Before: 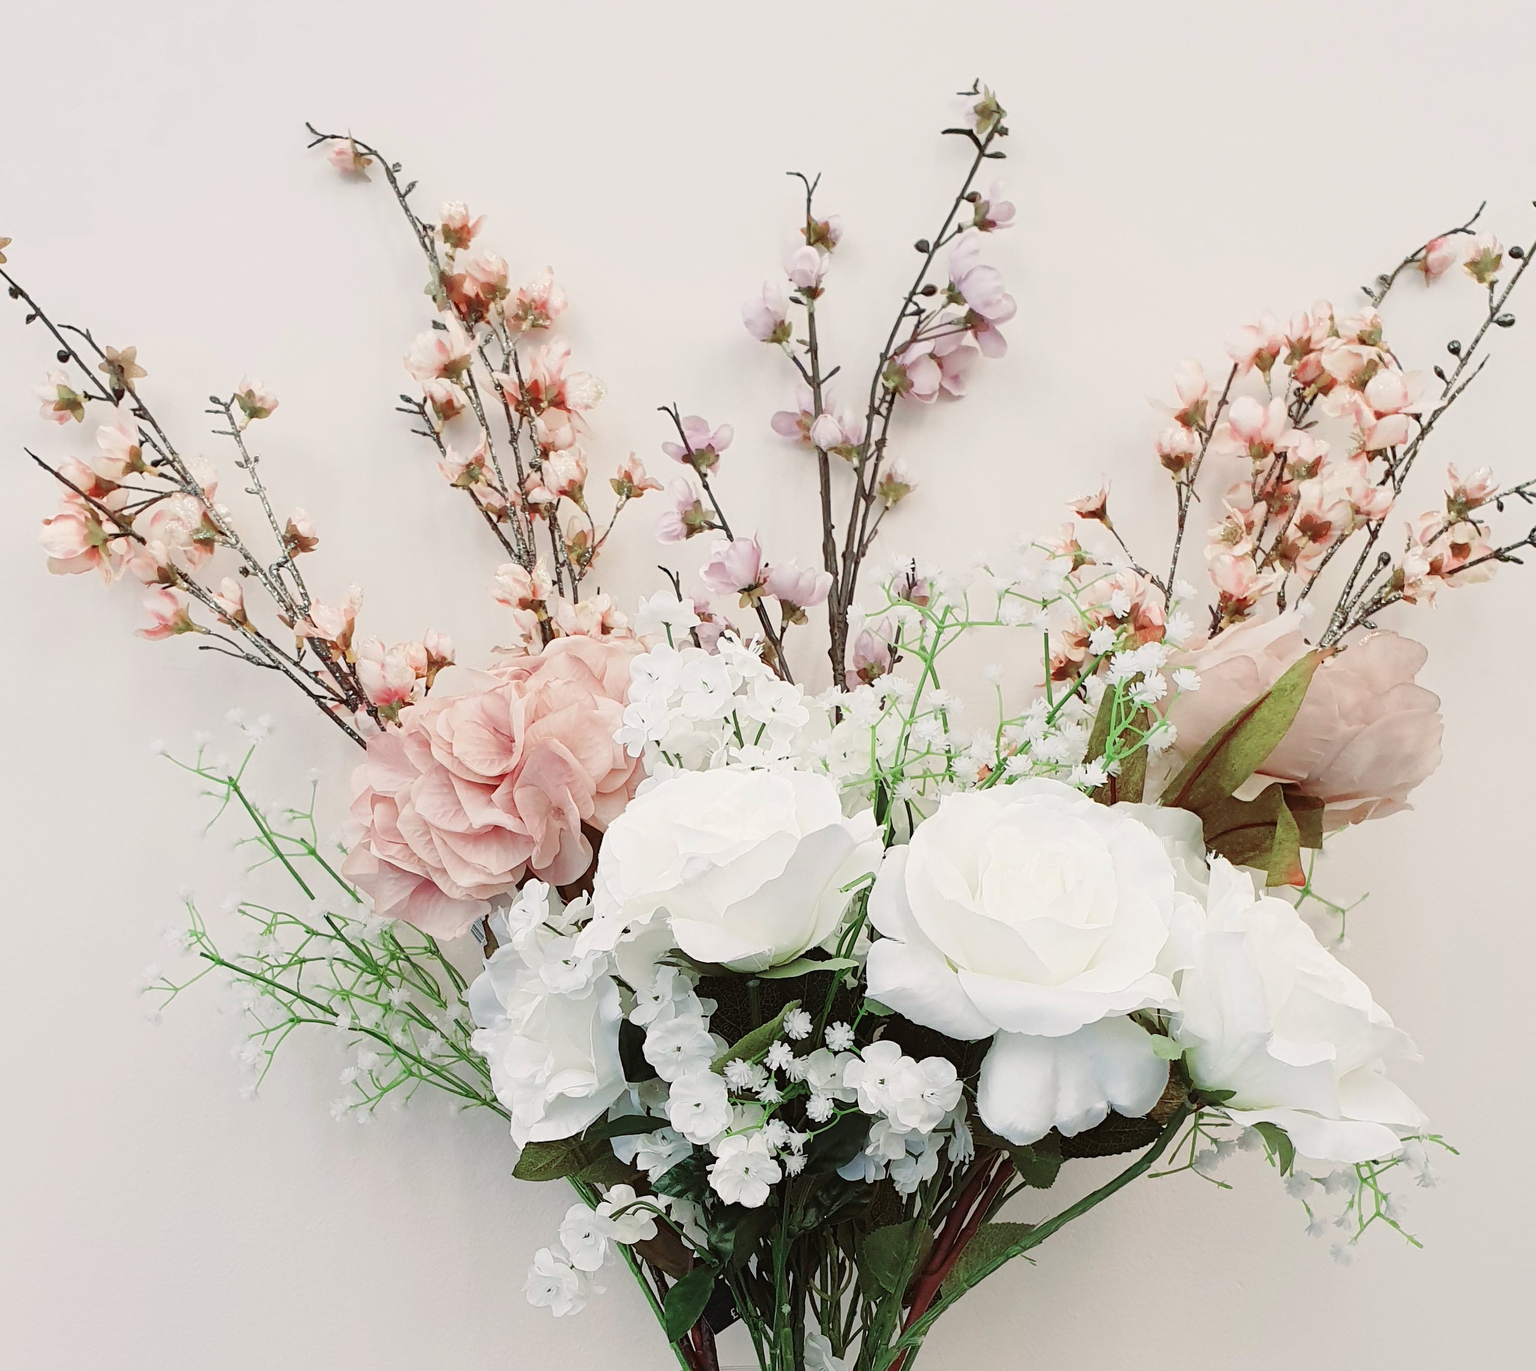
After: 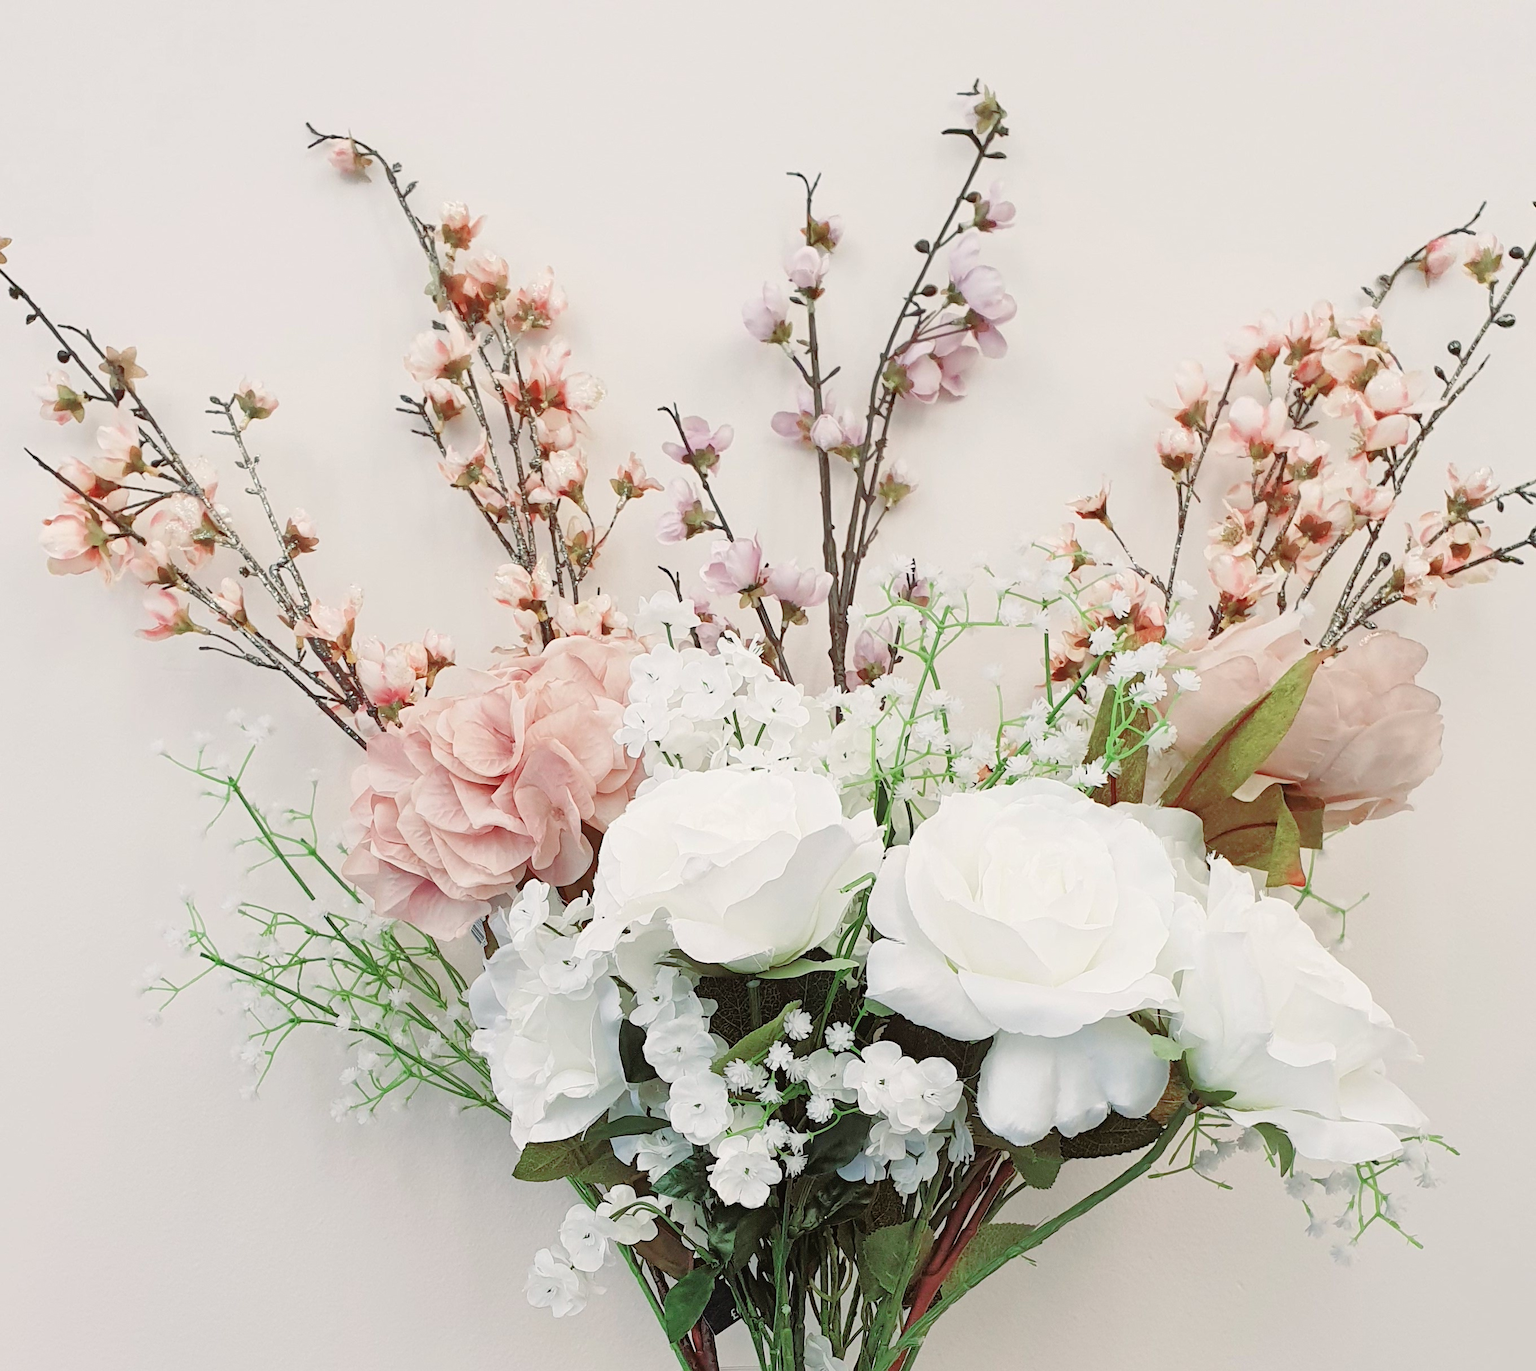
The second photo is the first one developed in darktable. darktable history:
tone equalizer: -7 EV 0.153 EV, -6 EV 0.564 EV, -5 EV 1.12 EV, -4 EV 1.33 EV, -3 EV 1.17 EV, -2 EV 0.6 EV, -1 EV 0.149 EV
